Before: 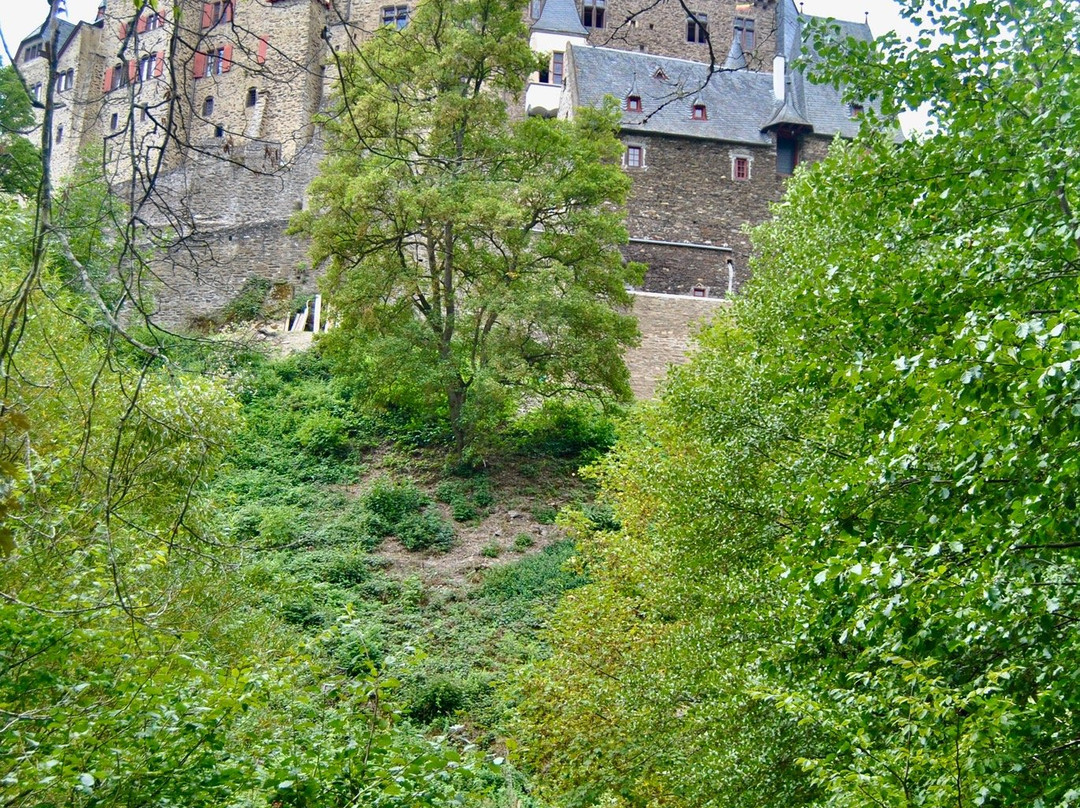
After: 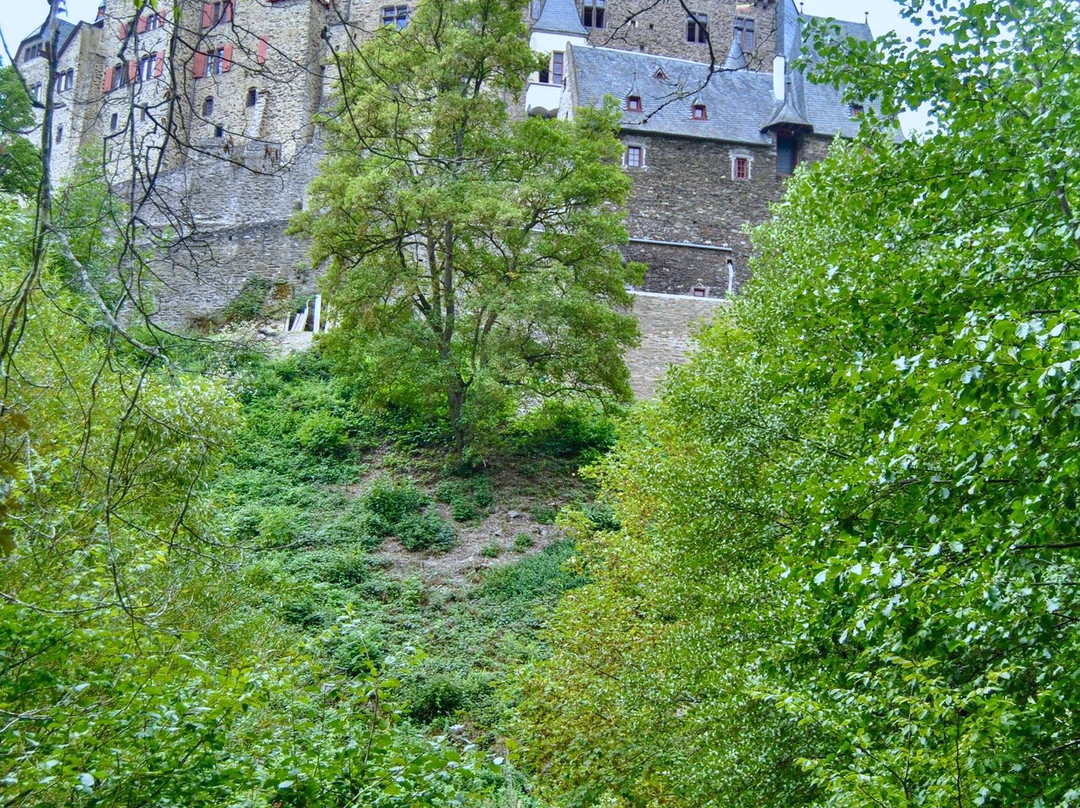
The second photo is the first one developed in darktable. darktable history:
white balance: red 0.924, blue 1.095
local contrast: detail 110%
